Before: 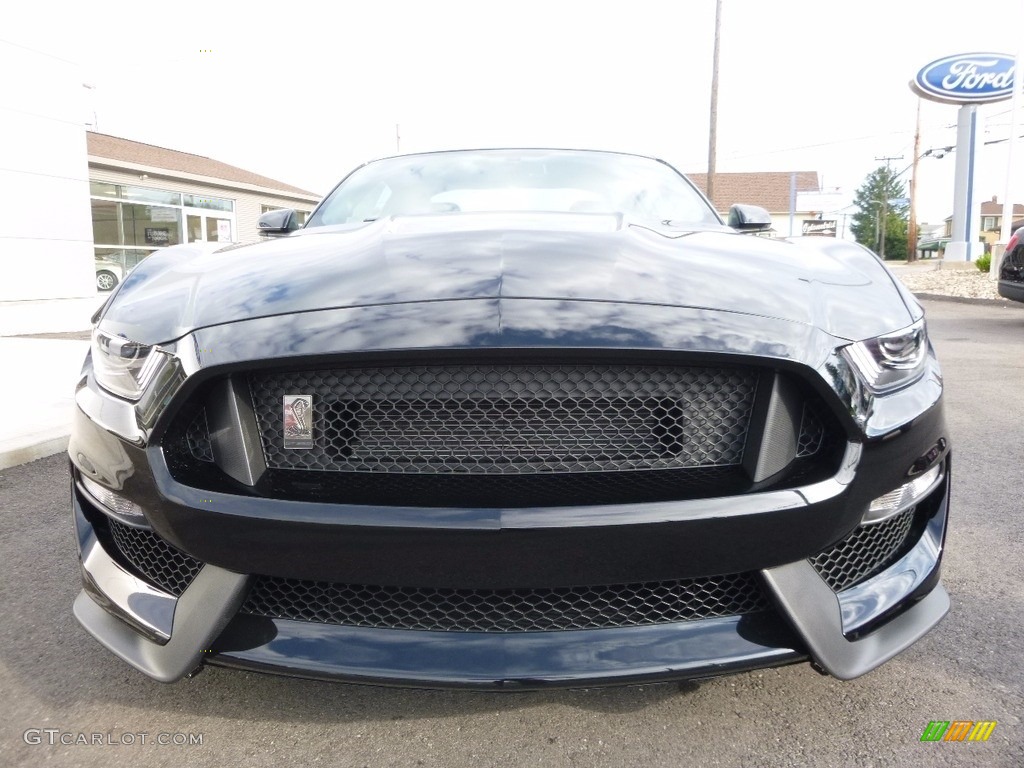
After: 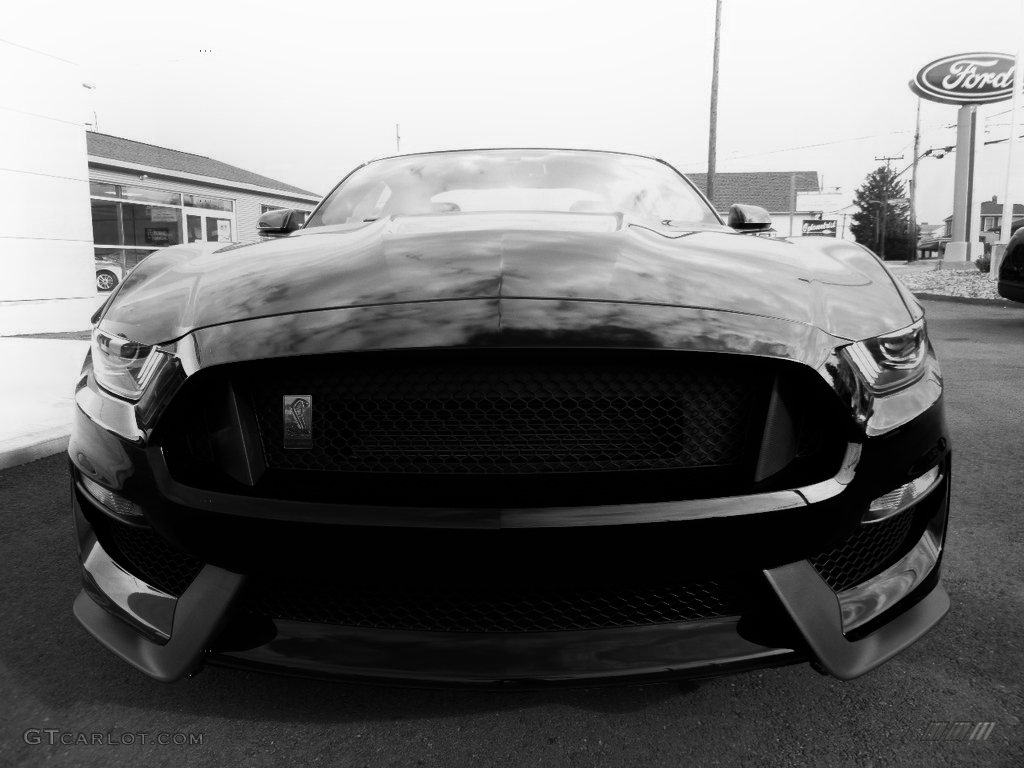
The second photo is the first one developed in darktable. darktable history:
contrast brightness saturation: contrast 0.017, brightness -0.989, saturation -0.993
contrast equalizer: y [[0.6 ×6], [0.55 ×6], [0 ×6], [0 ×6], [0 ×6]], mix -0.991
